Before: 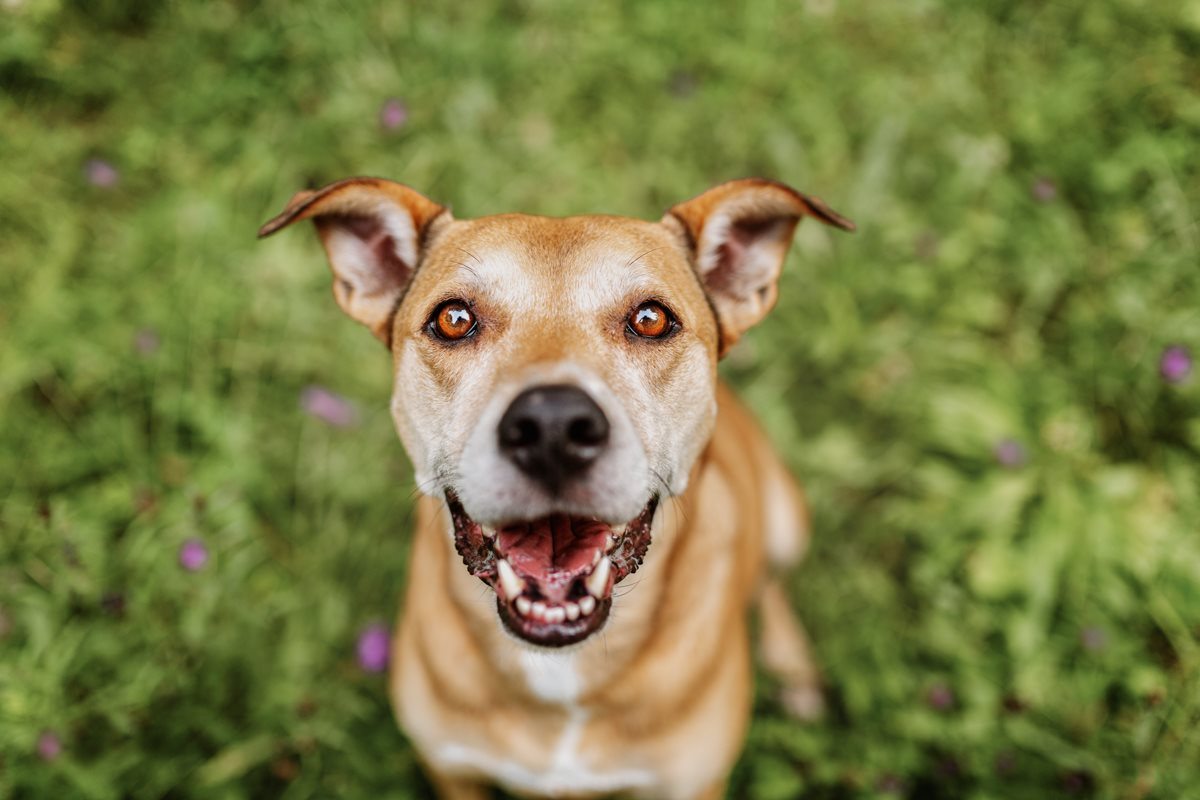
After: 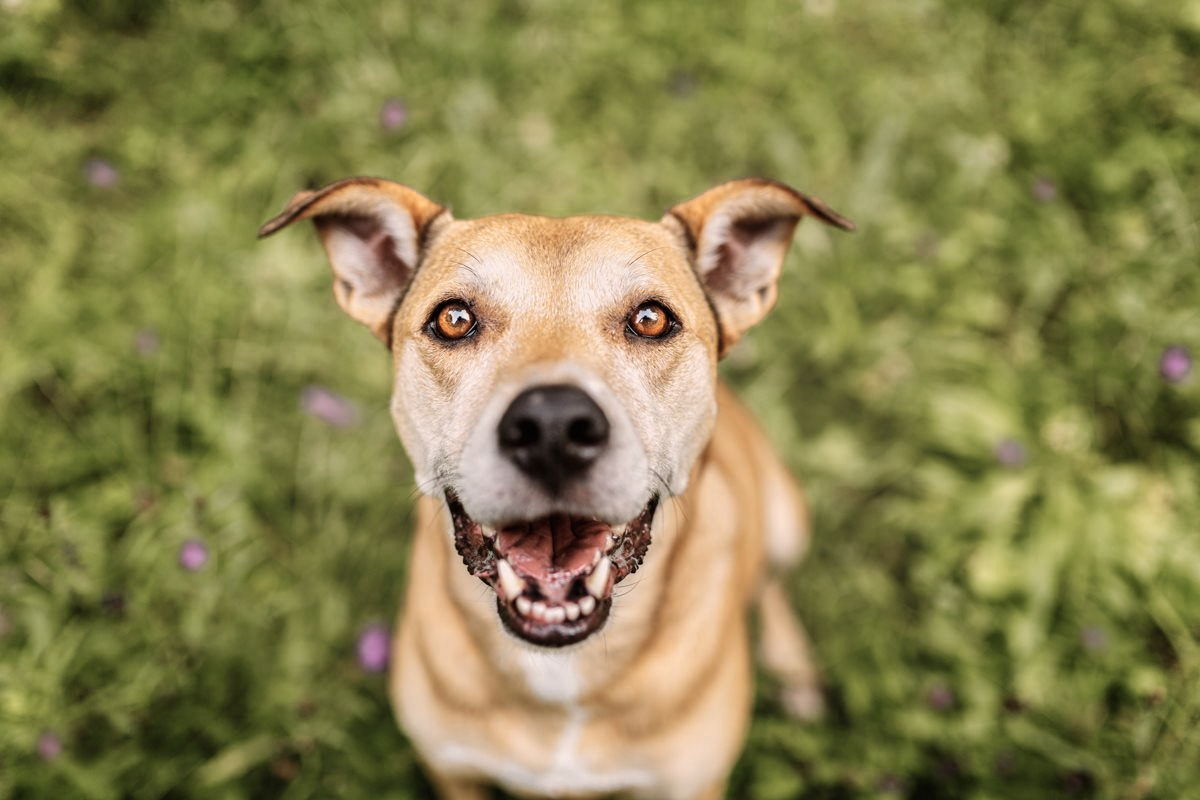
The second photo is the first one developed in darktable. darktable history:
color zones: curves: ch0 [(0.099, 0.624) (0.257, 0.596) (0.384, 0.376) (0.529, 0.492) (0.697, 0.564) (0.768, 0.532) (0.908, 0.644)]; ch1 [(0.112, 0.564) (0.254, 0.612) (0.432, 0.676) (0.592, 0.456) (0.743, 0.684) (0.888, 0.536)]; ch2 [(0.25, 0.5) (0.469, 0.36) (0.75, 0.5)]
color correction: highlights a* 5.59, highlights b* 5.24, saturation 0.68
